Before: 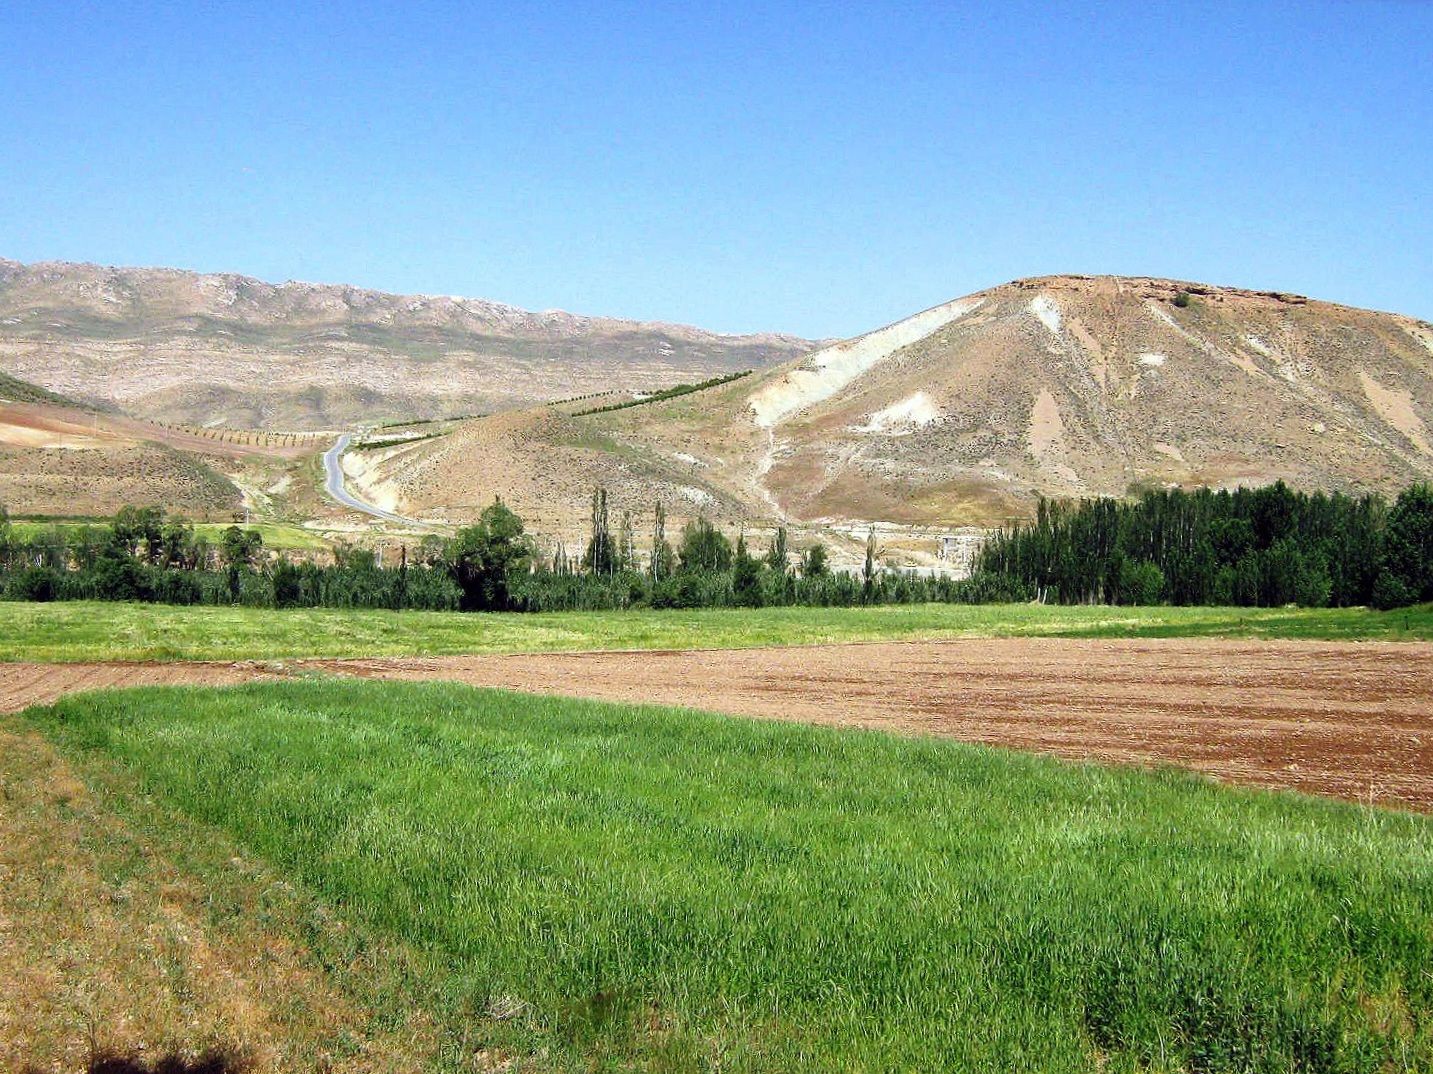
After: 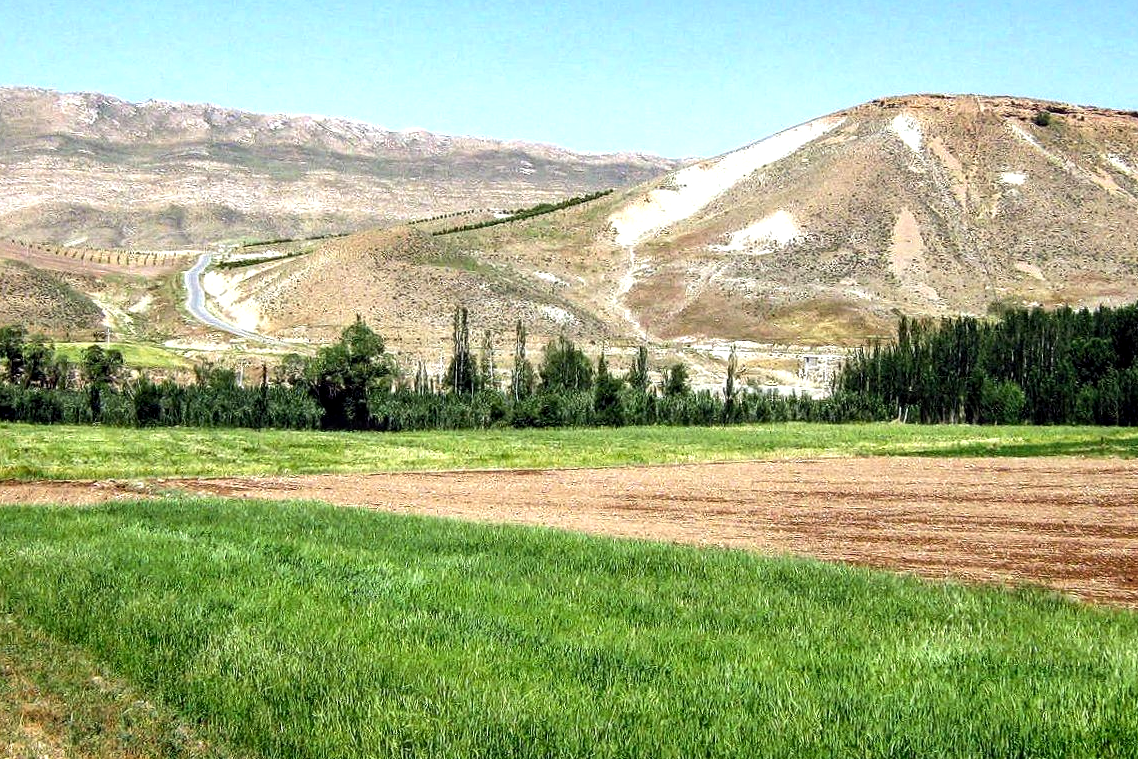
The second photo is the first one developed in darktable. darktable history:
local contrast: on, module defaults
crop: left 9.712%, top 16.928%, right 10.845%, bottom 12.332%
tone equalizer: -8 EV -0.417 EV, -7 EV -0.389 EV, -6 EV -0.333 EV, -5 EV -0.222 EV, -3 EV 0.222 EV, -2 EV 0.333 EV, -1 EV 0.389 EV, +0 EV 0.417 EV, edges refinement/feathering 500, mask exposure compensation -1.57 EV, preserve details no
exposure: black level correction 0.005, exposure 0.001 EV, compensate highlight preservation false
